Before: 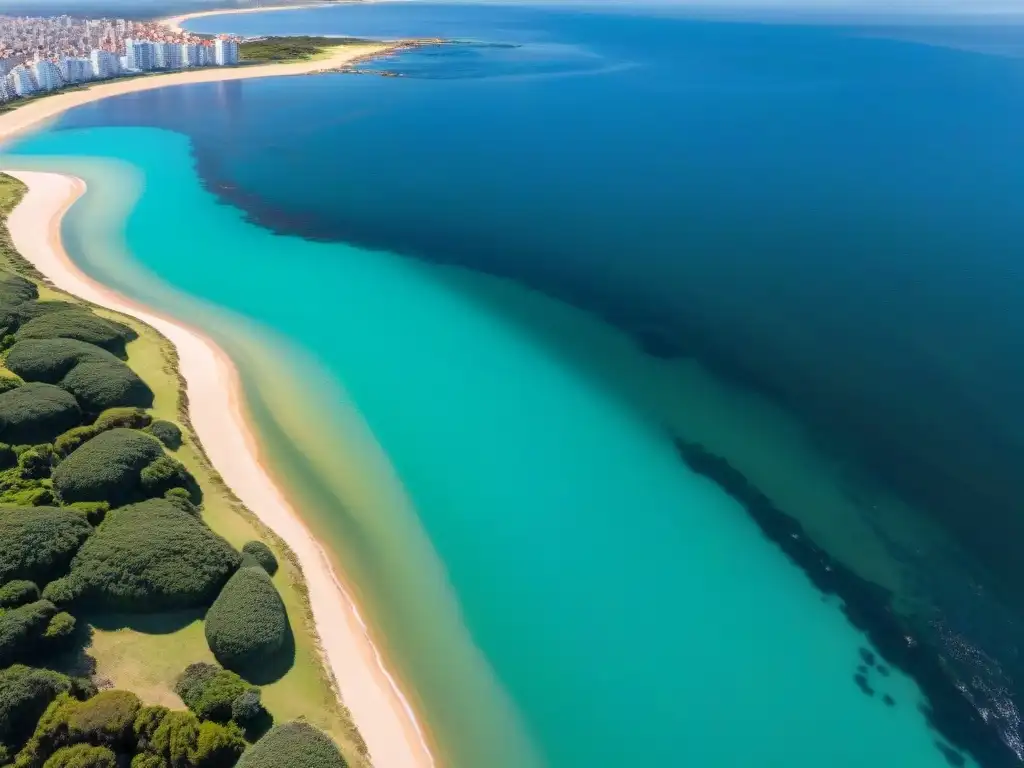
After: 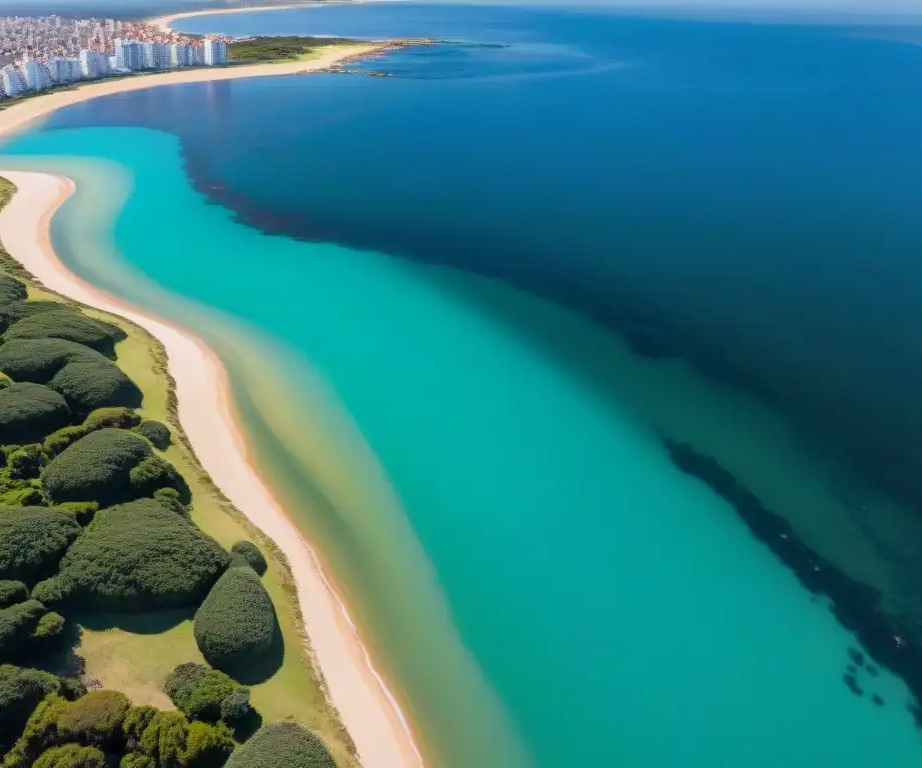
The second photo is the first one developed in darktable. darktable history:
crop and rotate: left 1.088%, right 8.807%
exposure: exposure -0.153 EV, compensate highlight preservation false
